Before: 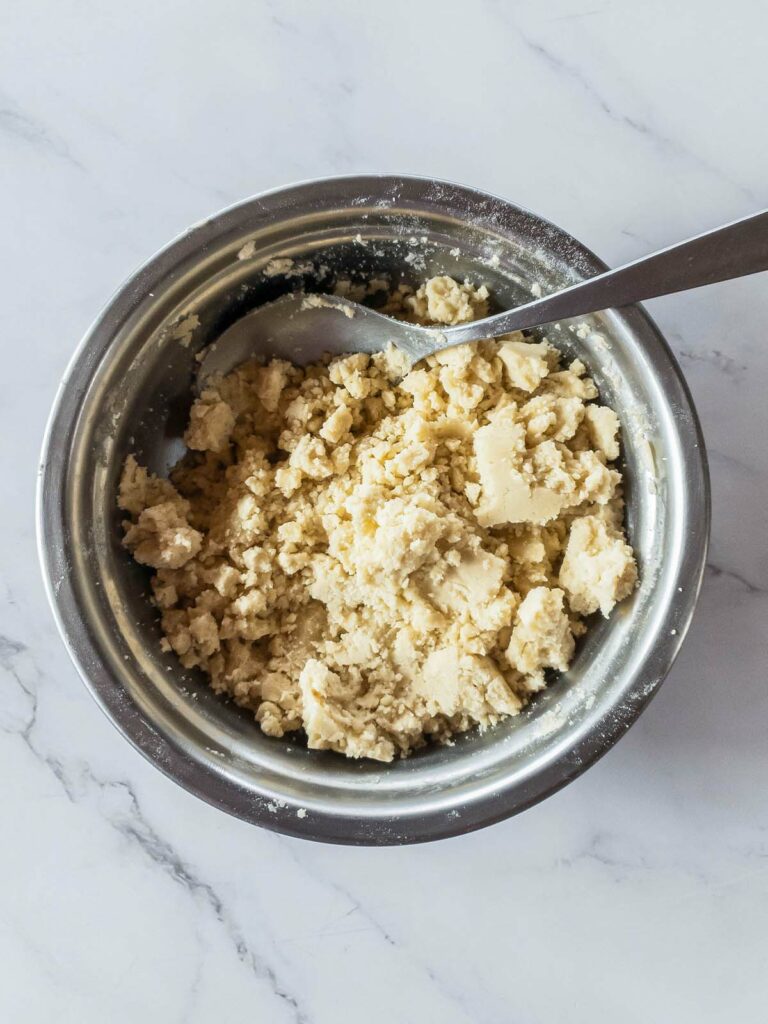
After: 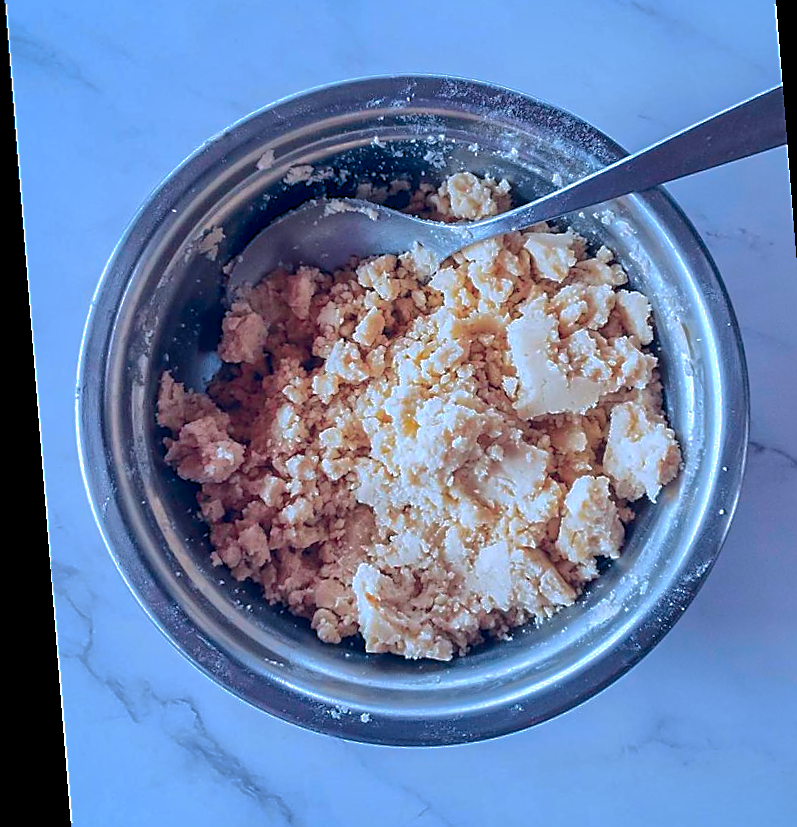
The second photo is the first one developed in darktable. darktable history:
rotate and perspective: rotation -4.2°, shear 0.006, automatic cropping off
sharpen: radius 1.4, amount 1.25, threshold 0.7
shadows and highlights: shadows -19.91, highlights -73.15
tone curve: curves: ch1 [(0, 0) (0.108, 0.197) (0.5, 0.5) (0.681, 0.885) (1, 1)]; ch2 [(0, 0) (0.28, 0.151) (1, 1)], color space Lab, independent channels
crop and rotate: angle 0.03°, top 11.643%, right 5.651%, bottom 11.189%
